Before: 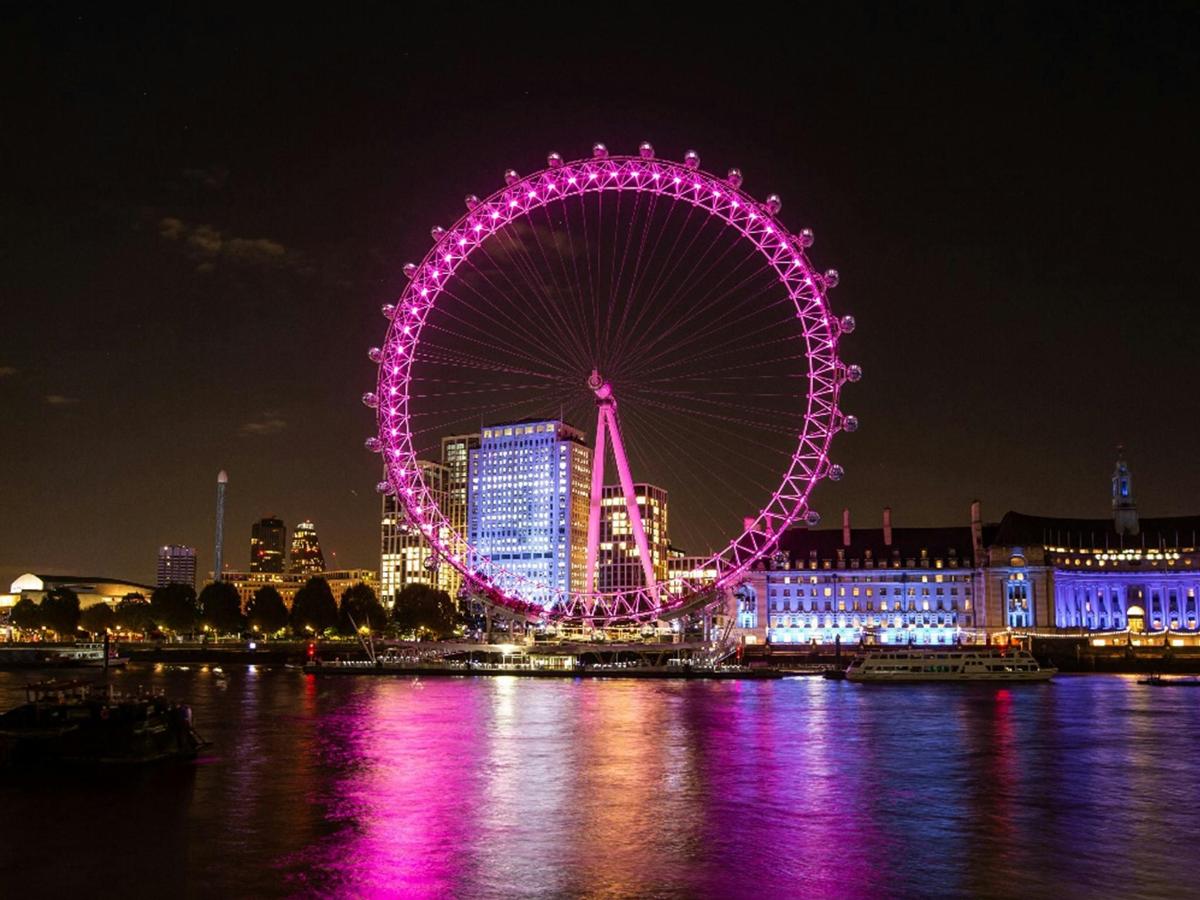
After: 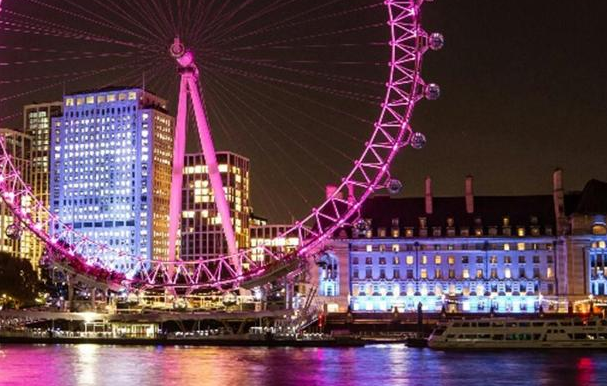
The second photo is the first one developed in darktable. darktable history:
crop: left 34.876%, top 36.994%, right 14.534%, bottom 20.1%
